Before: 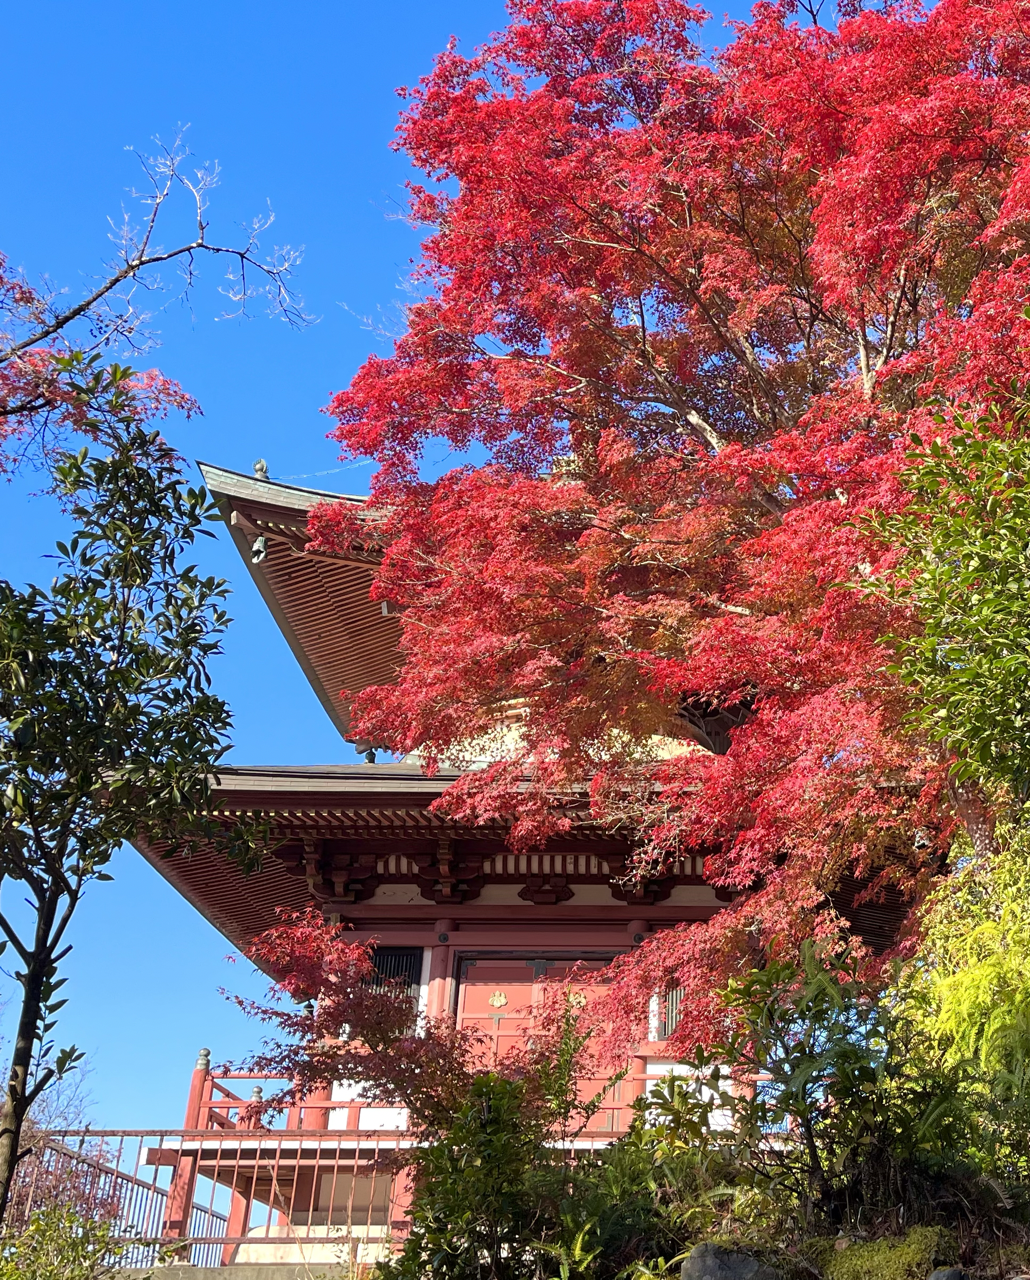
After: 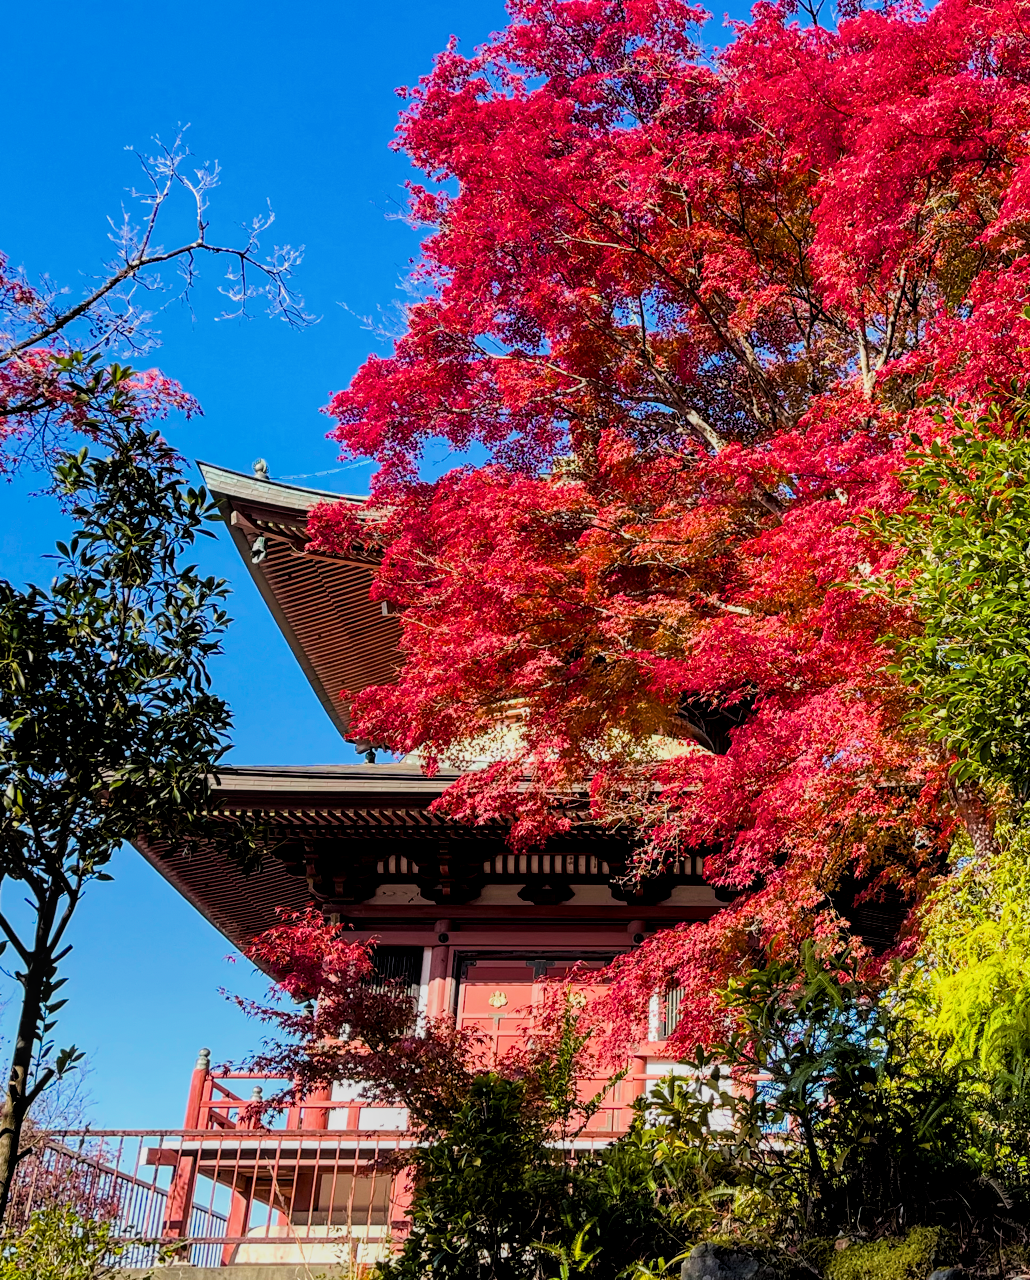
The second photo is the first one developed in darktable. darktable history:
local contrast: detail 130%
filmic rgb: black relative exposure -5 EV, hardness 2.88, contrast 1.3
color balance rgb: linear chroma grading › shadows -8%, linear chroma grading › global chroma 10%, perceptual saturation grading › global saturation 2%, perceptual saturation grading › highlights -2%, perceptual saturation grading › mid-tones 4%, perceptual saturation grading › shadows 8%, perceptual brilliance grading › global brilliance 2%, perceptual brilliance grading › highlights -4%, global vibrance 16%, saturation formula JzAzBz (2021)
